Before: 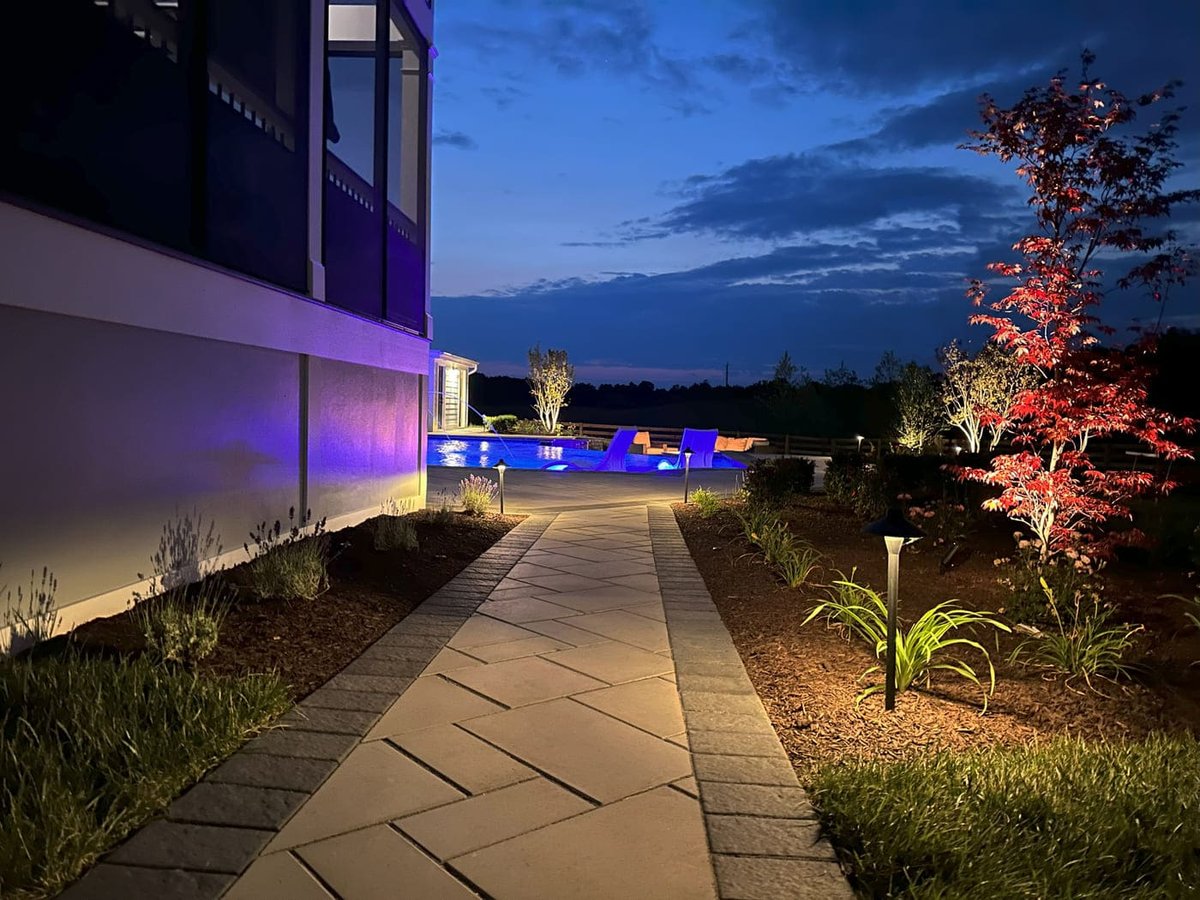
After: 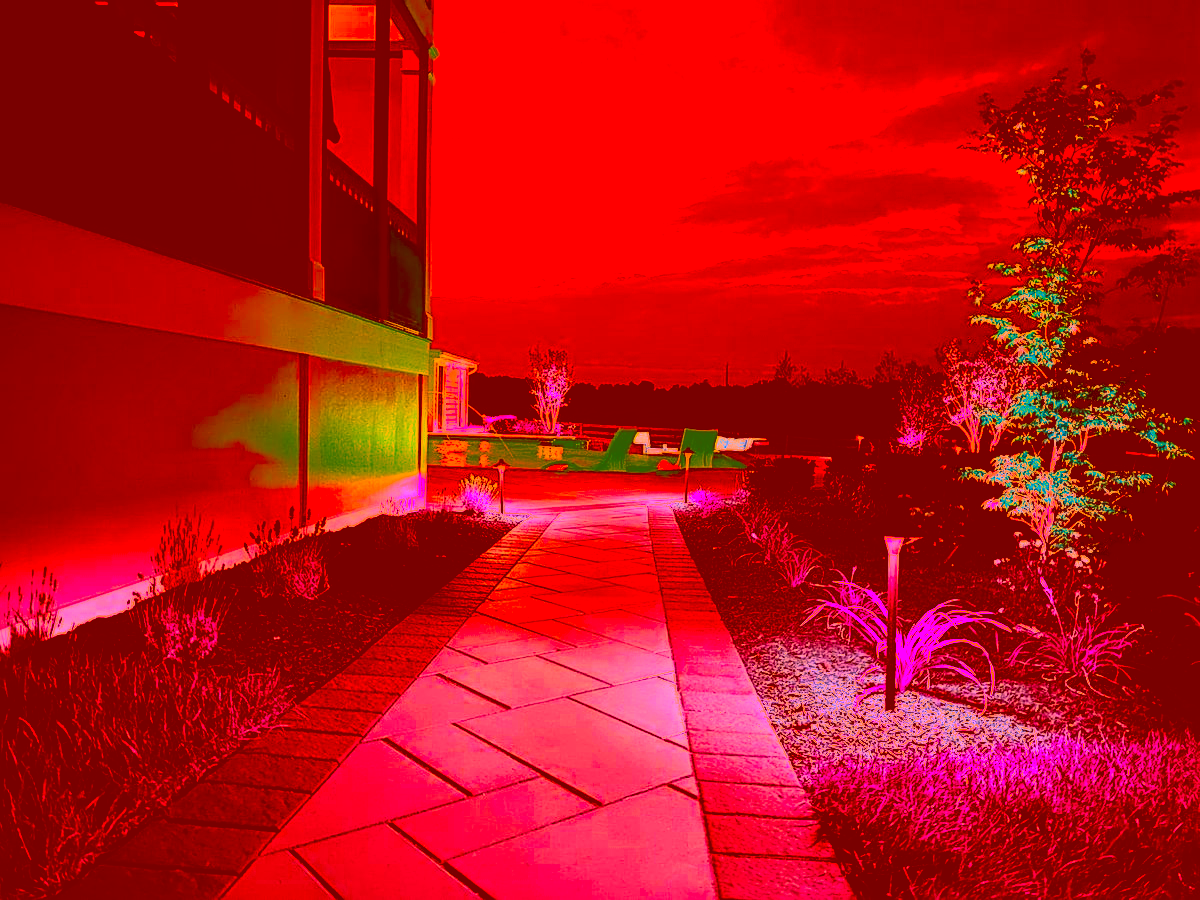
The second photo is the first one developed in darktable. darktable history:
sharpen: on, module defaults
color correction: highlights a* -39.54, highlights b* -39.87, shadows a* -39.78, shadows b* -39.72, saturation -2.99
filmic rgb: middle gray luminance 9.34%, black relative exposure -10.68 EV, white relative exposure 3.45 EV, target black luminance 0%, hardness 5.99, latitude 59.6%, contrast 1.09, highlights saturation mix 3.7%, shadows ↔ highlights balance 28.97%
tone equalizer: -8 EV -0.758 EV, -7 EV -0.7 EV, -6 EV -0.597 EV, -5 EV -0.389 EV, -3 EV 0.366 EV, -2 EV 0.6 EV, -1 EV 0.678 EV, +0 EV 0.723 EV
